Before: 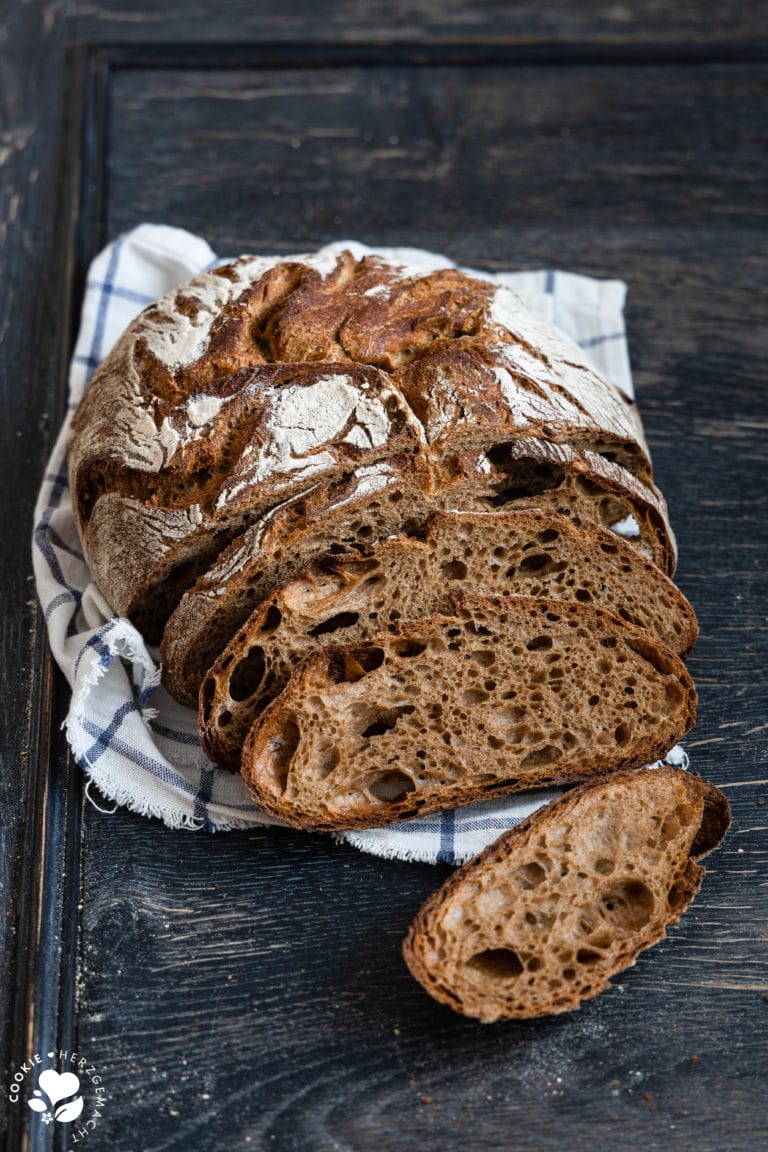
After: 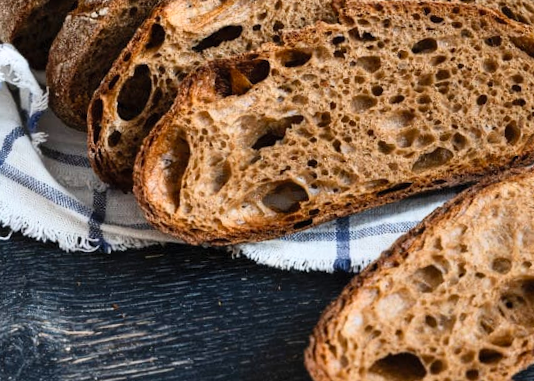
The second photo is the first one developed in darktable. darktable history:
rotate and perspective: rotation -3.18°, automatic cropping off
contrast brightness saturation: contrast 0.2, brightness 0.16, saturation 0.22
crop: left 18.091%, top 51.13%, right 17.525%, bottom 16.85%
